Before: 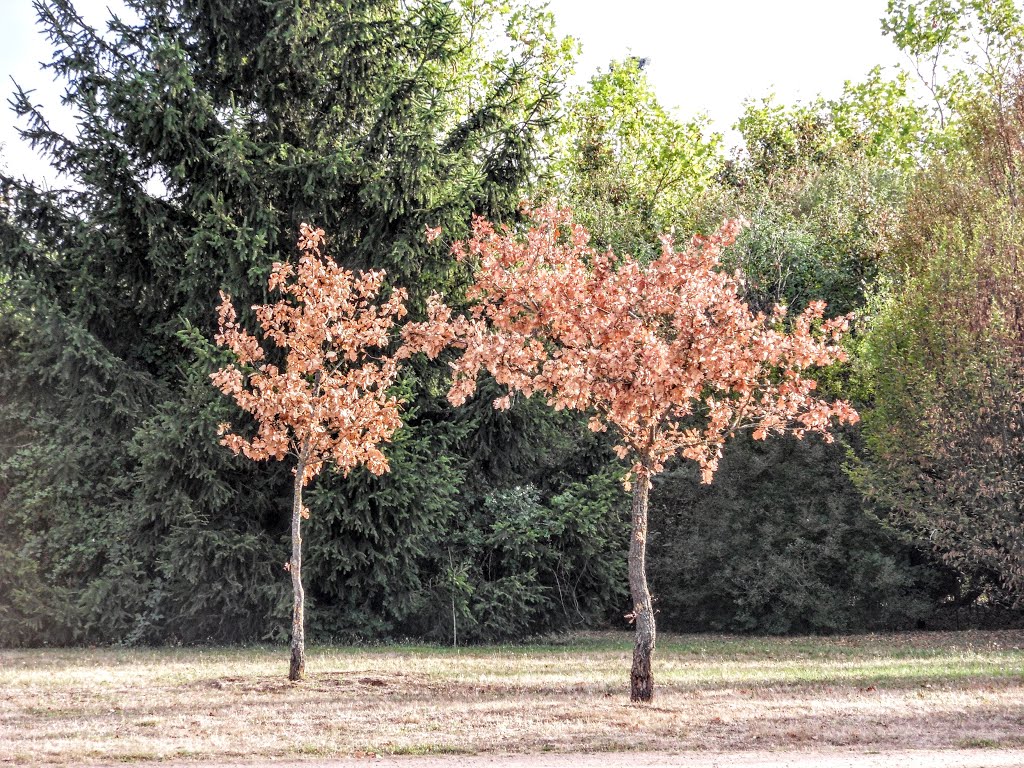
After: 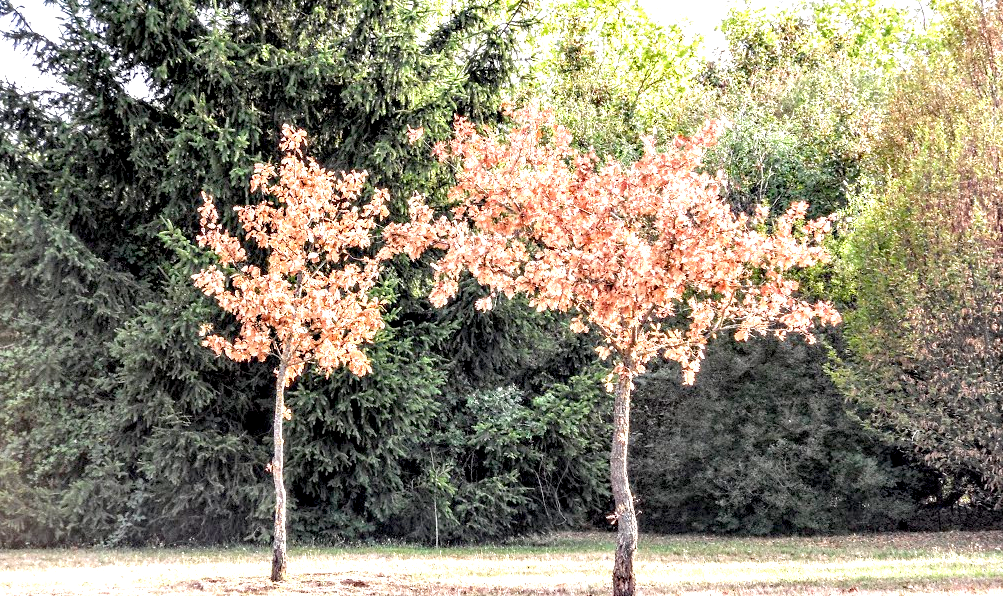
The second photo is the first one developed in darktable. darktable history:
exposure: black level correction 0.008, exposure 0.98 EV, compensate exposure bias true, compensate highlight preservation false
crop and rotate: left 1.808%, top 12.992%, right 0.231%, bottom 9.357%
base curve: curves: ch0 [(0, 0) (0.989, 0.992)], preserve colors none
